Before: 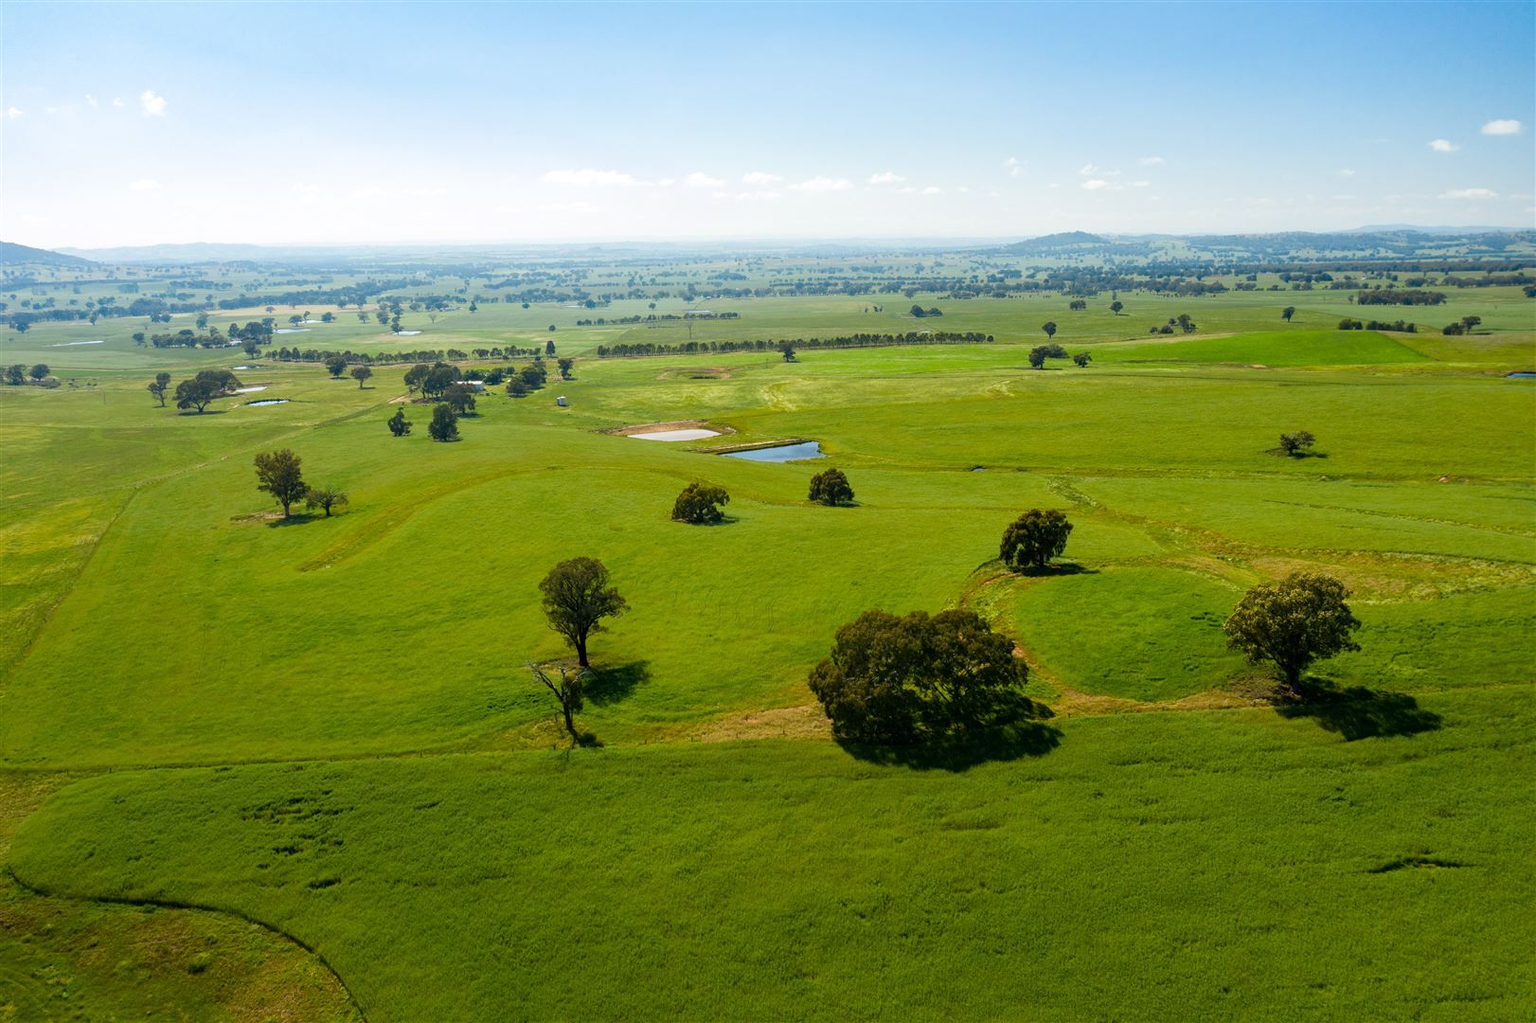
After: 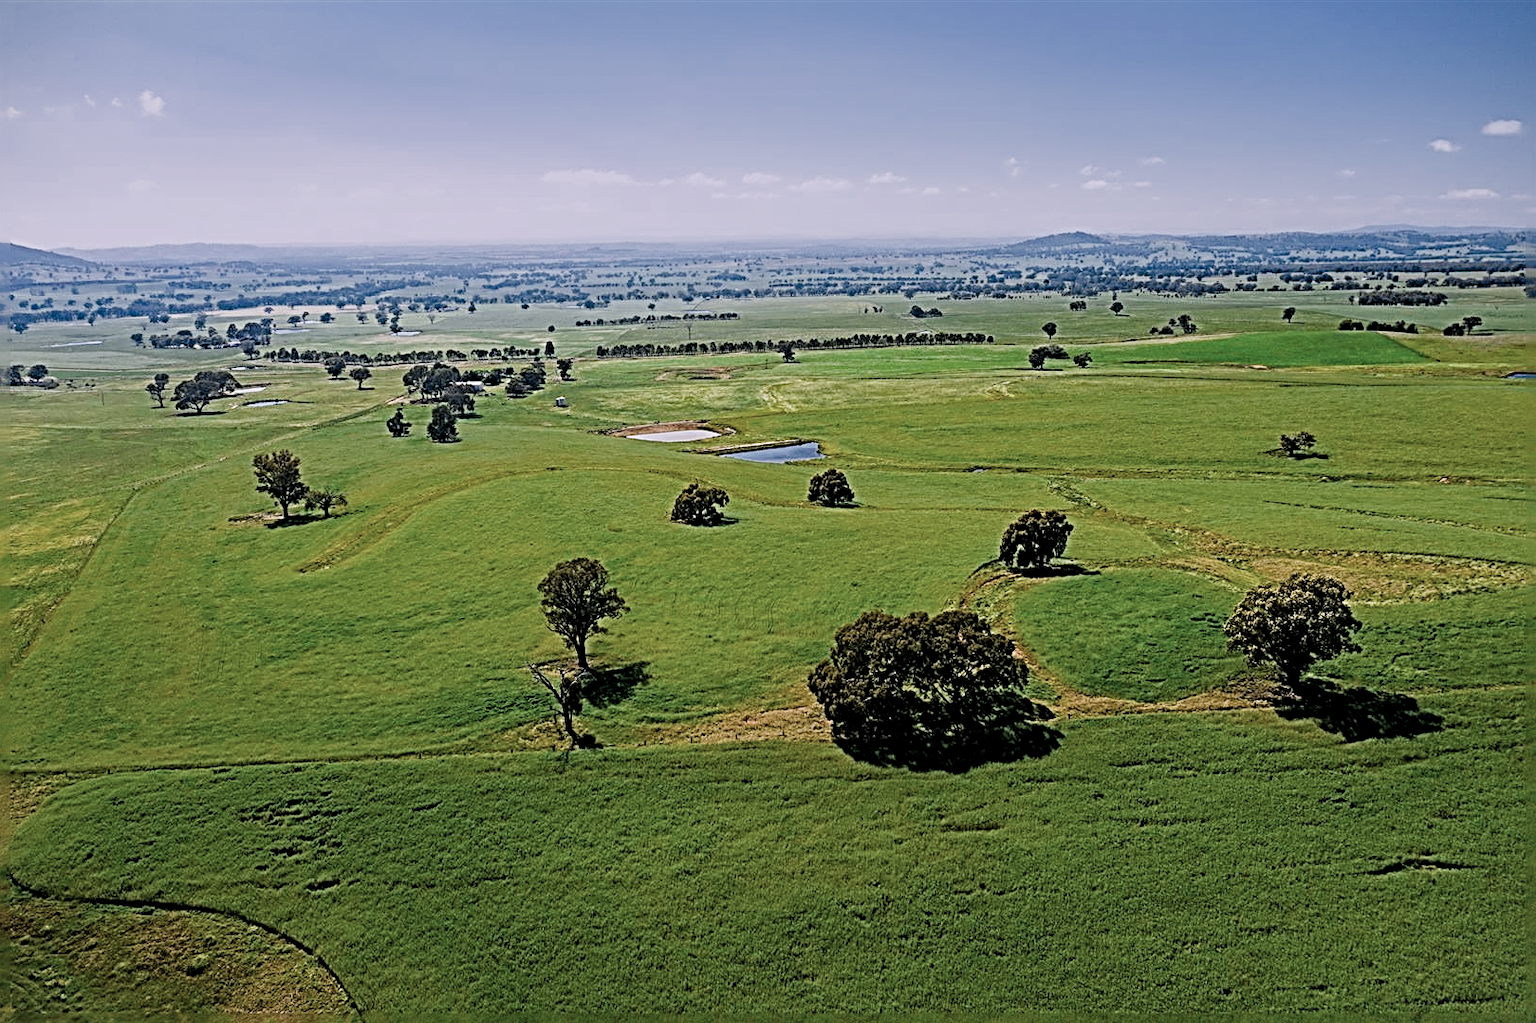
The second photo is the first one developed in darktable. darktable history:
crop and rotate: left 0.126%
white balance: red 1.042, blue 1.17
sharpen: radius 4.001, amount 2
vignetting: fall-off start 97.28%, fall-off radius 79%, brightness -0.462, saturation -0.3, width/height ratio 1.114, dithering 8-bit output, unbound false
color zones: curves: ch0 [(0, 0.5) (0.125, 0.4) (0.25, 0.5) (0.375, 0.4) (0.5, 0.4) (0.625, 0.35) (0.75, 0.35) (0.875, 0.5)]; ch1 [(0, 0.35) (0.125, 0.45) (0.25, 0.35) (0.375, 0.35) (0.5, 0.35) (0.625, 0.35) (0.75, 0.45) (0.875, 0.35)]; ch2 [(0, 0.6) (0.125, 0.5) (0.25, 0.5) (0.375, 0.6) (0.5, 0.6) (0.625, 0.5) (0.75, 0.5) (0.875, 0.5)]
filmic rgb: black relative exposure -7.65 EV, white relative exposure 4.56 EV, hardness 3.61
local contrast: highlights 100%, shadows 100%, detail 120%, midtone range 0.2
